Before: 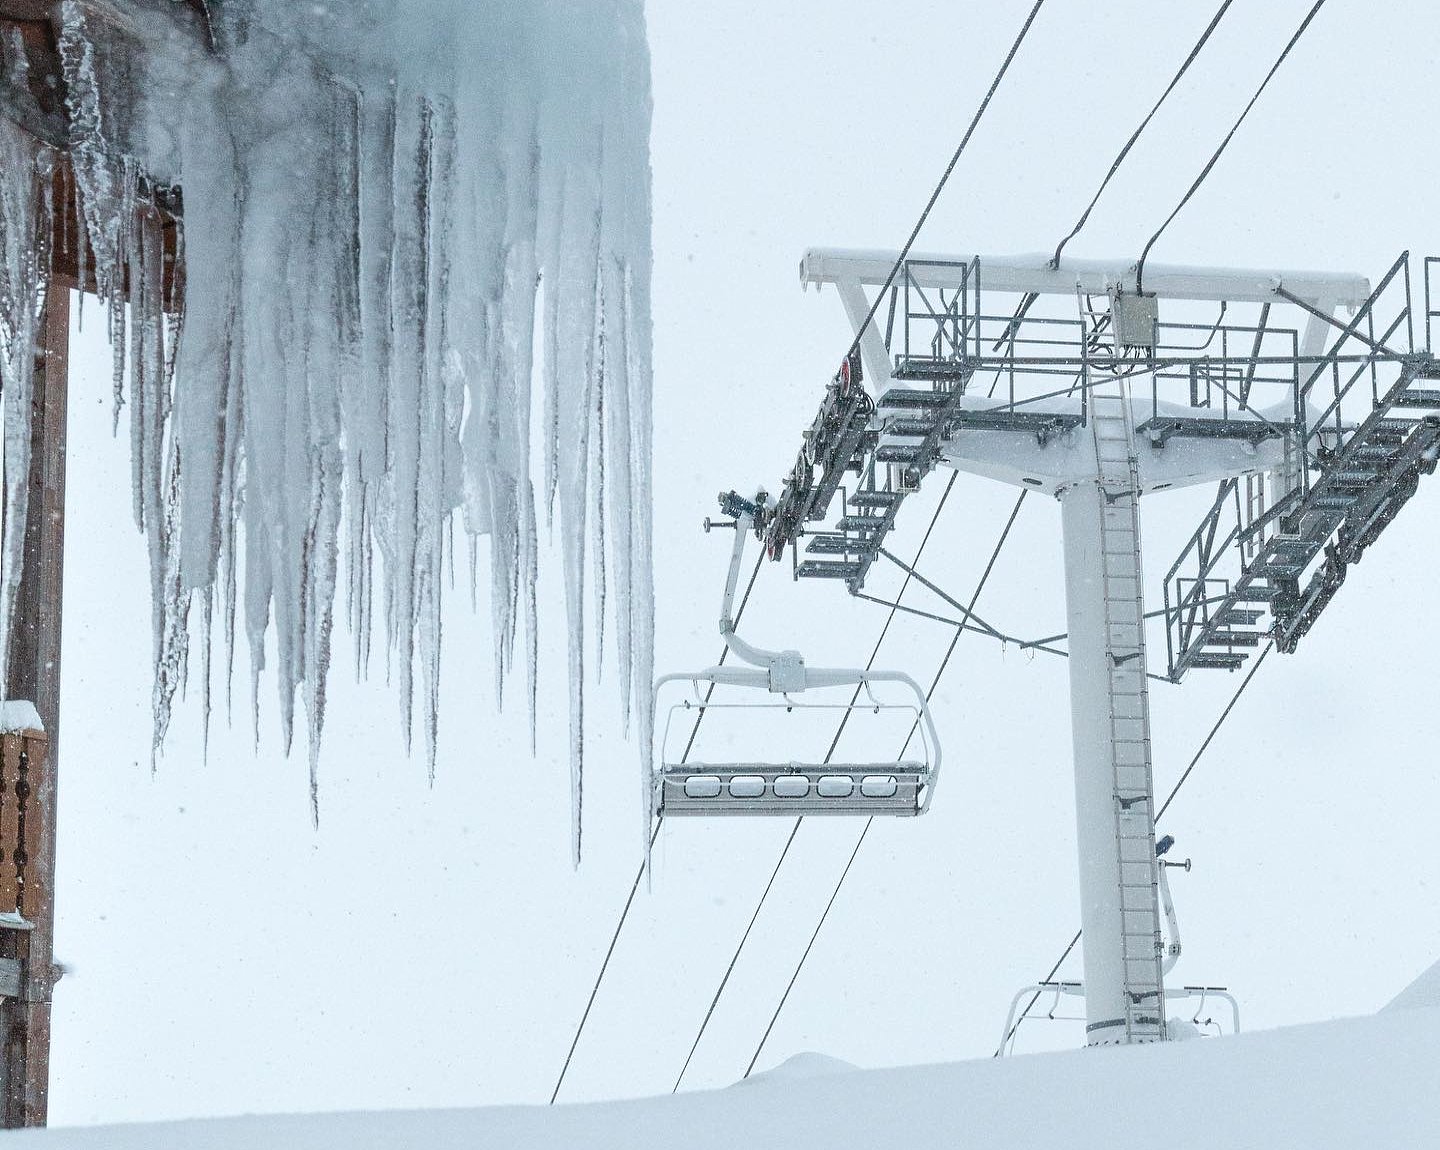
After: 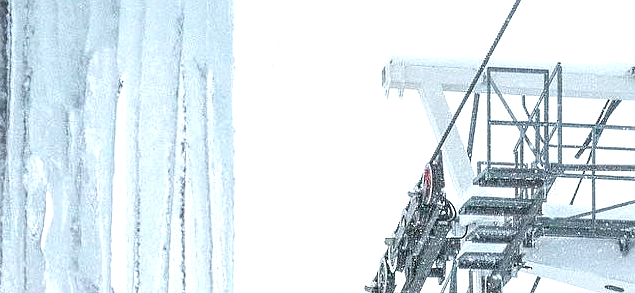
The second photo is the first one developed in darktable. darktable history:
sharpen: radius 1.283, amount 0.304, threshold 0.075
exposure: black level correction 0, exposure 0.701 EV, compensate highlight preservation false
crop: left 29.056%, top 16.796%, right 26.783%, bottom 57.703%
